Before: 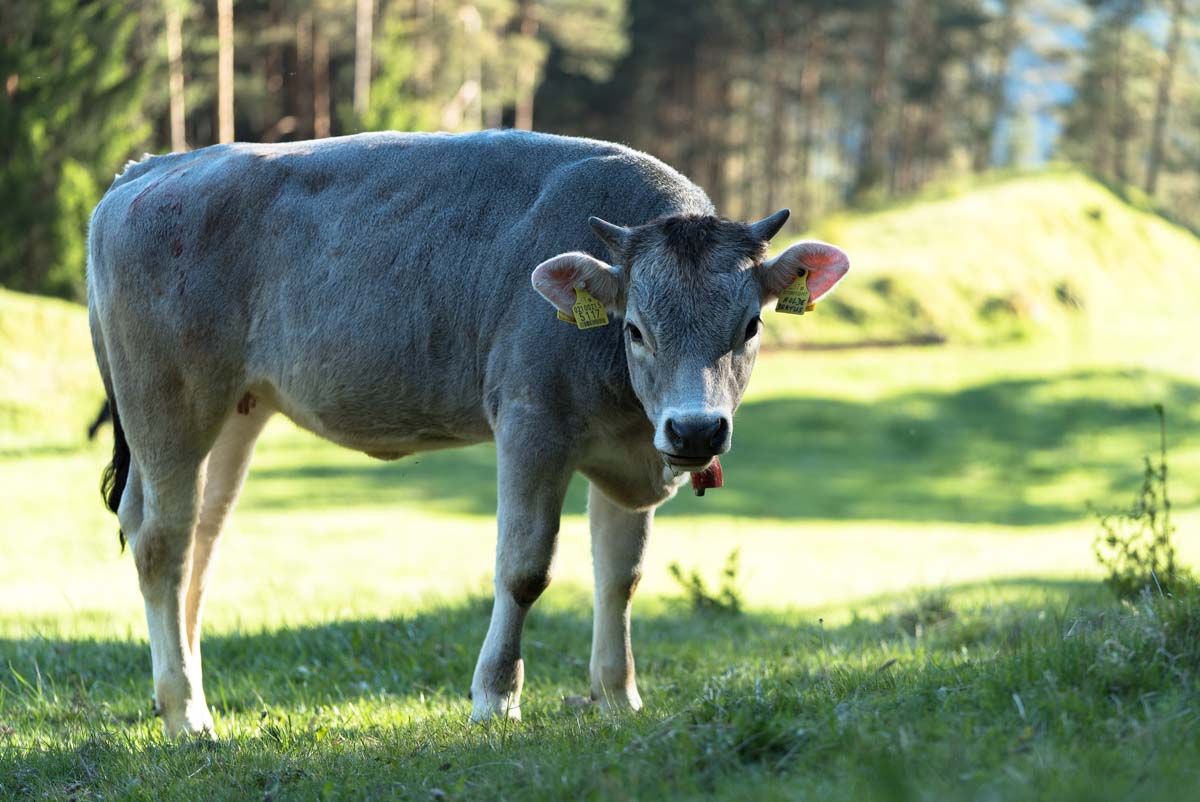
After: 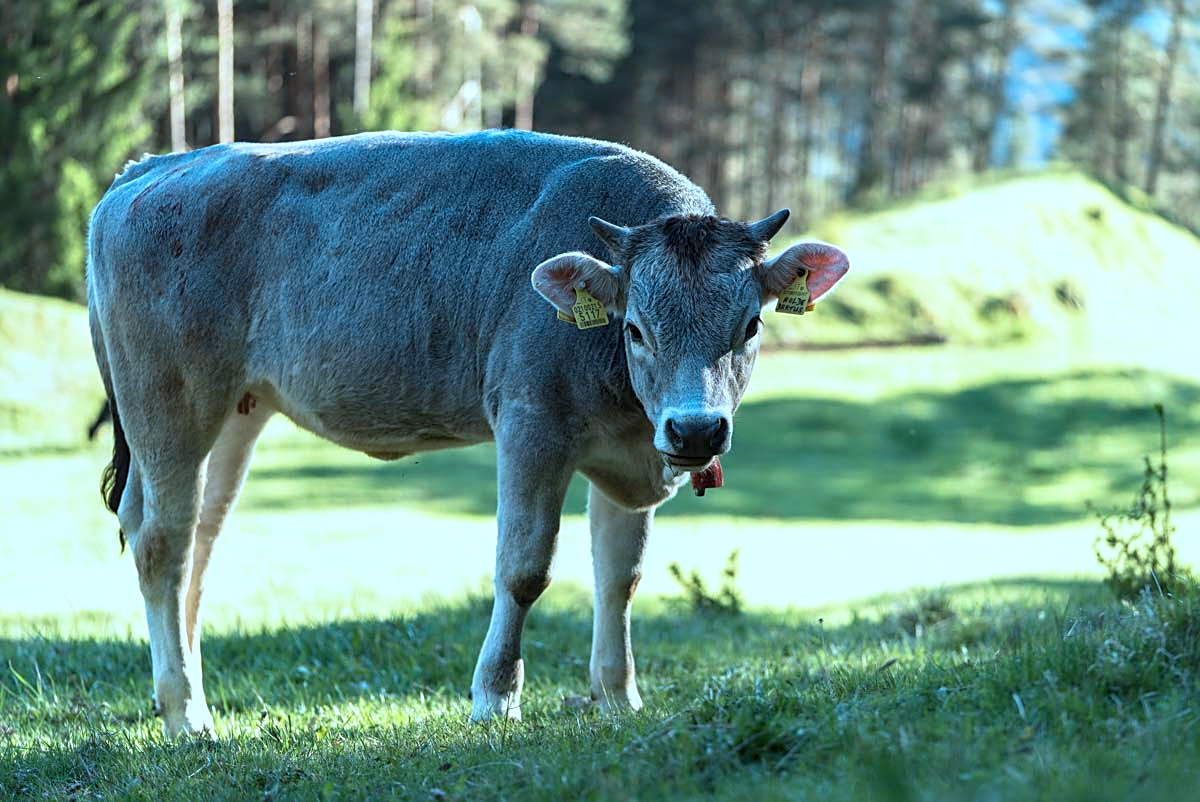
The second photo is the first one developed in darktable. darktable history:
color correction: highlights a* -9.73, highlights b* -21.22
local contrast: on, module defaults
sharpen: on, module defaults
